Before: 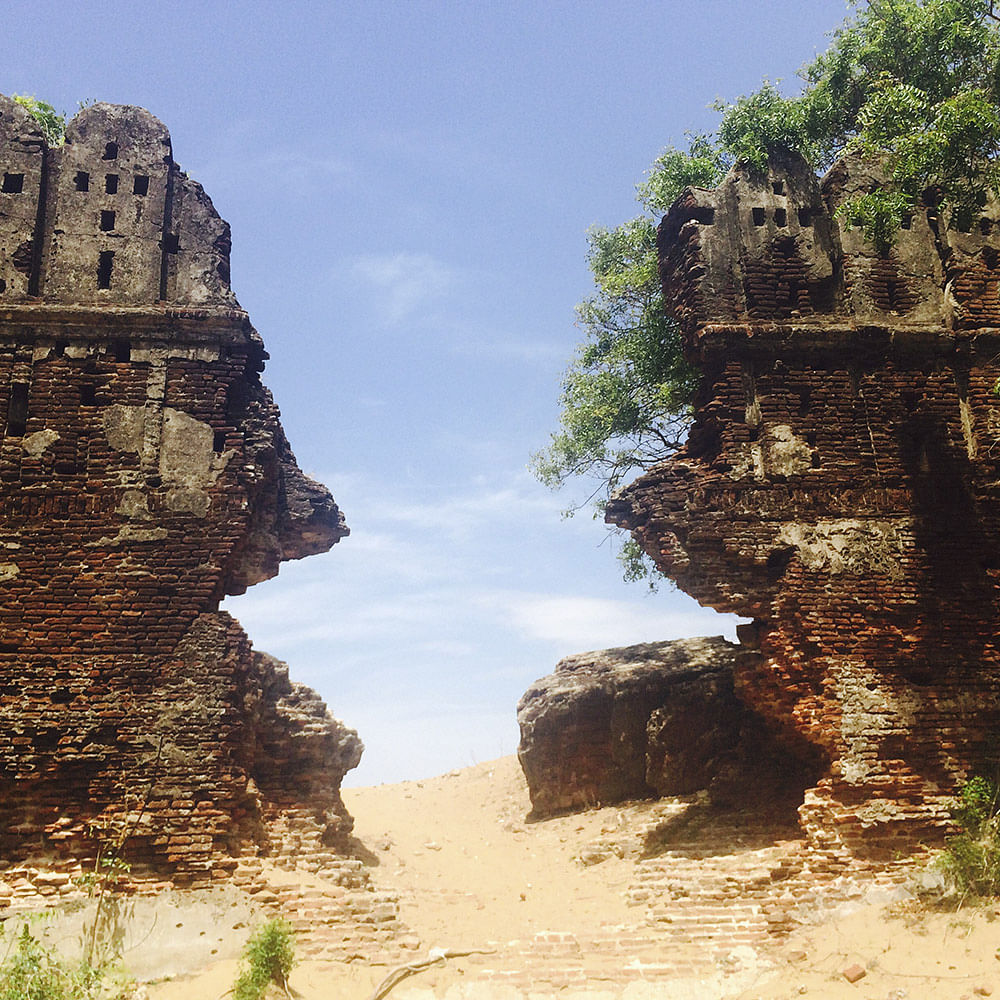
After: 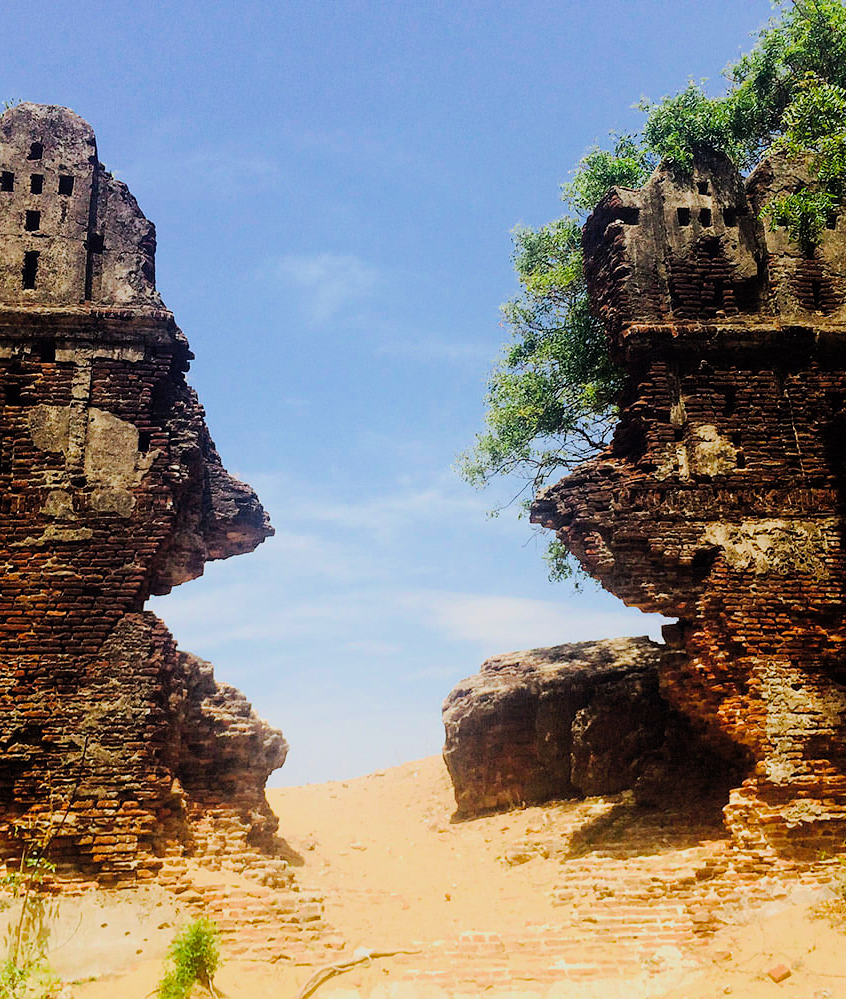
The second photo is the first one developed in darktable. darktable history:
filmic rgb: black relative exposure -7.12 EV, white relative exposure 5.35 EV, hardness 3.03, color science v6 (2022)
crop: left 7.556%, right 7.826%
color balance rgb: linear chroma grading › shadows -10.448%, linear chroma grading › global chroma 19.589%, perceptual saturation grading › global saturation -0.002%, perceptual saturation grading › mid-tones 11.083%, perceptual brilliance grading › highlights 15.718%, perceptual brilliance grading › shadows -13.919%, global vibrance 11.068%
